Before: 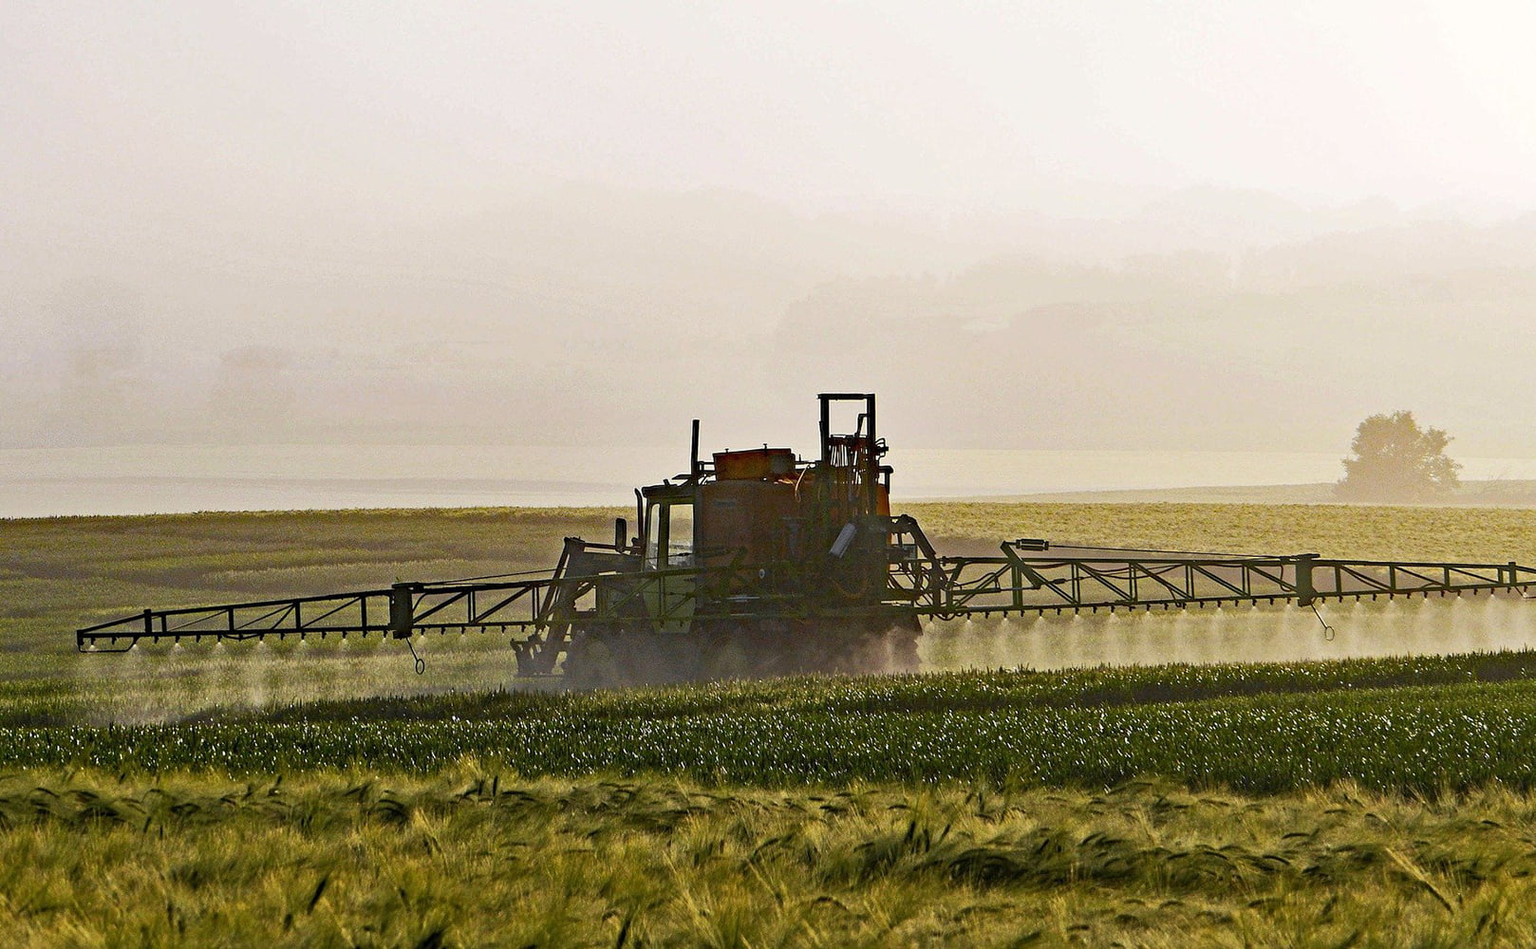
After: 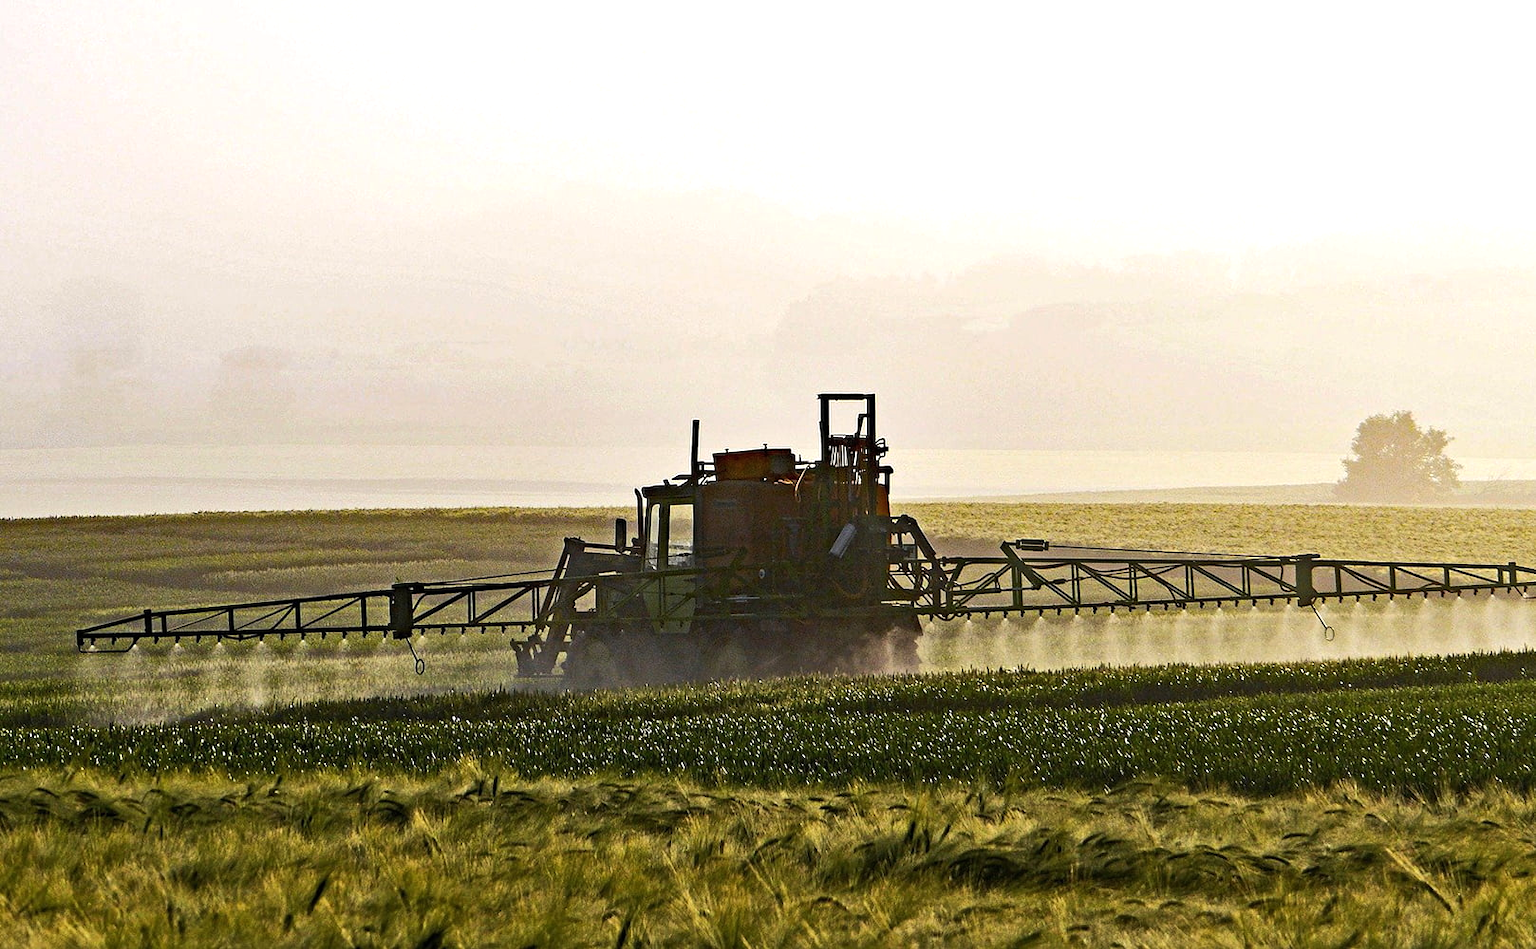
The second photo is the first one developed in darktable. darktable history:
tone equalizer: -8 EV -0.408 EV, -7 EV -0.393 EV, -6 EV -0.325 EV, -5 EV -0.236 EV, -3 EV 0.252 EV, -2 EV 0.359 EV, -1 EV 0.408 EV, +0 EV 0.443 EV, edges refinement/feathering 500, mask exposure compensation -1.57 EV, preserve details no
